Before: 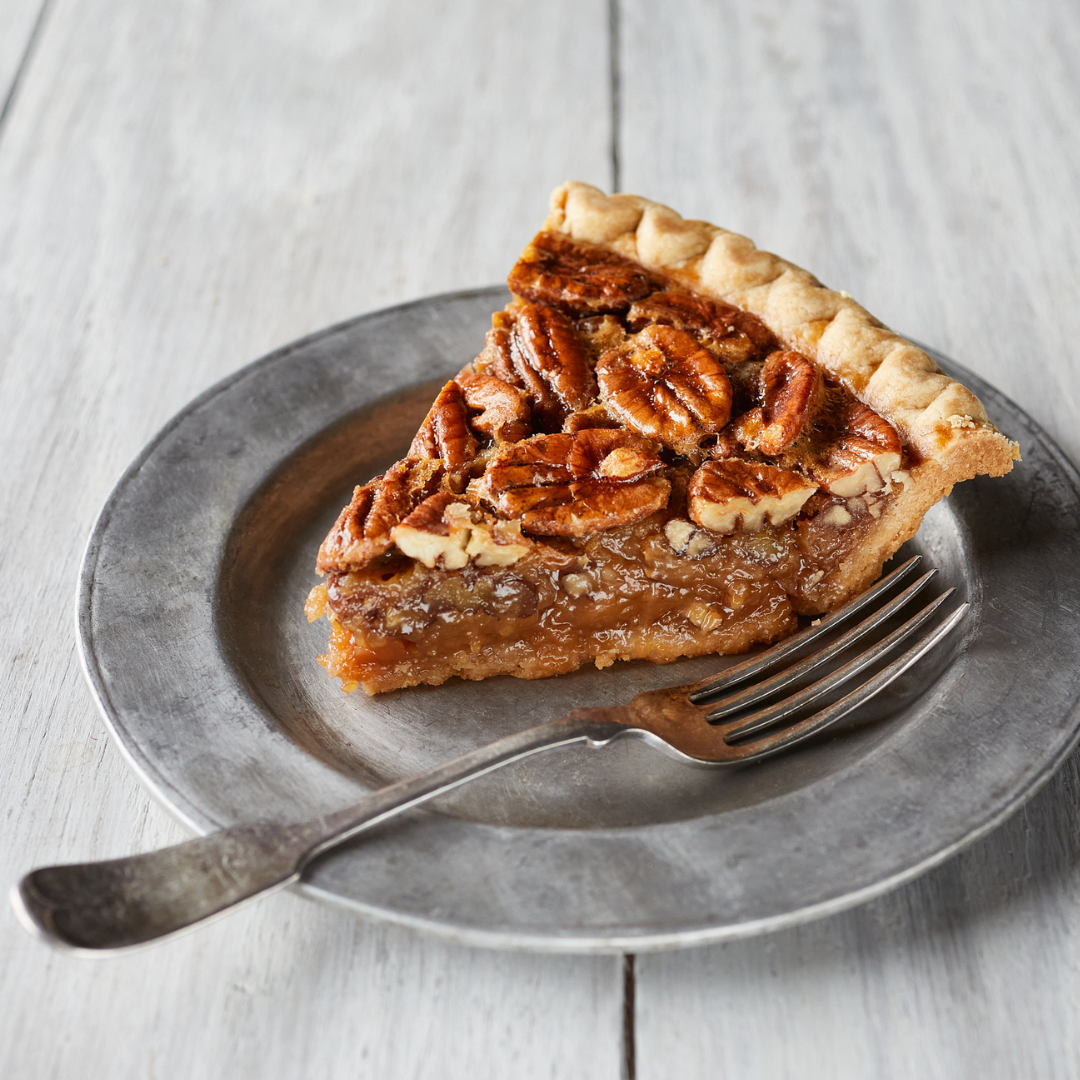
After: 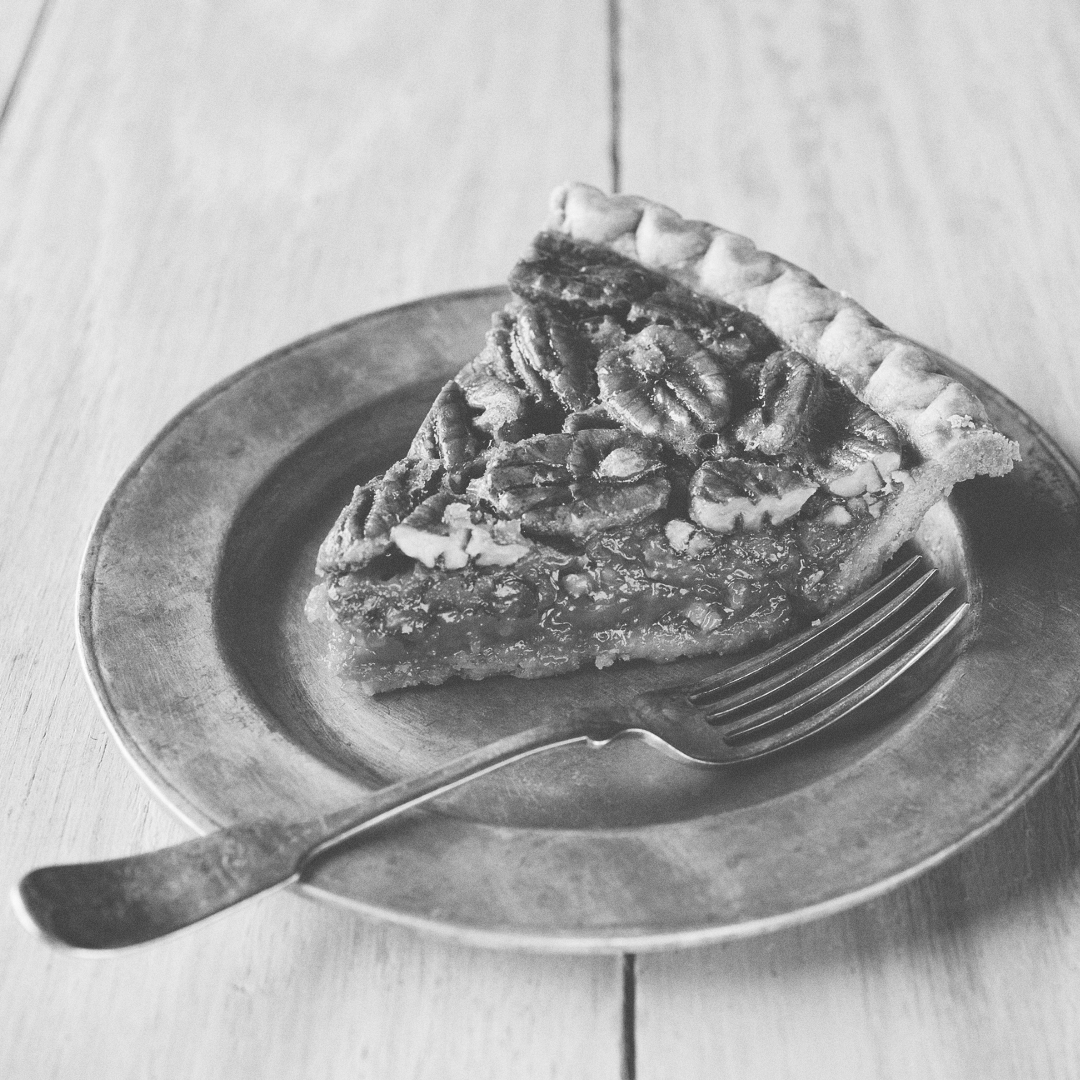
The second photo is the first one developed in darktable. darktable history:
grain: coarseness 7.08 ISO, strength 21.67%, mid-tones bias 59.58%
tone curve: curves: ch0 [(0, 0) (0.003, 0.273) (0.011, 0.276) (0.025, 0.276) (0.044, 0.28) (0.069, 0.283) (0.1, 0.288) (0.136, 0.293) (0.177, 0.302) (0.224, 0.321) (0.277, 0.349) (0.335, 0.393) (0.399, 0.448) (0.468, 0.51) (0.543, 0.589) (0.623, 0.677) (0.709, 0.761) (0.801, 0.839) (0.898, 0.909) (1, 1)], preserve colors none
monochrome: on, module defaults
